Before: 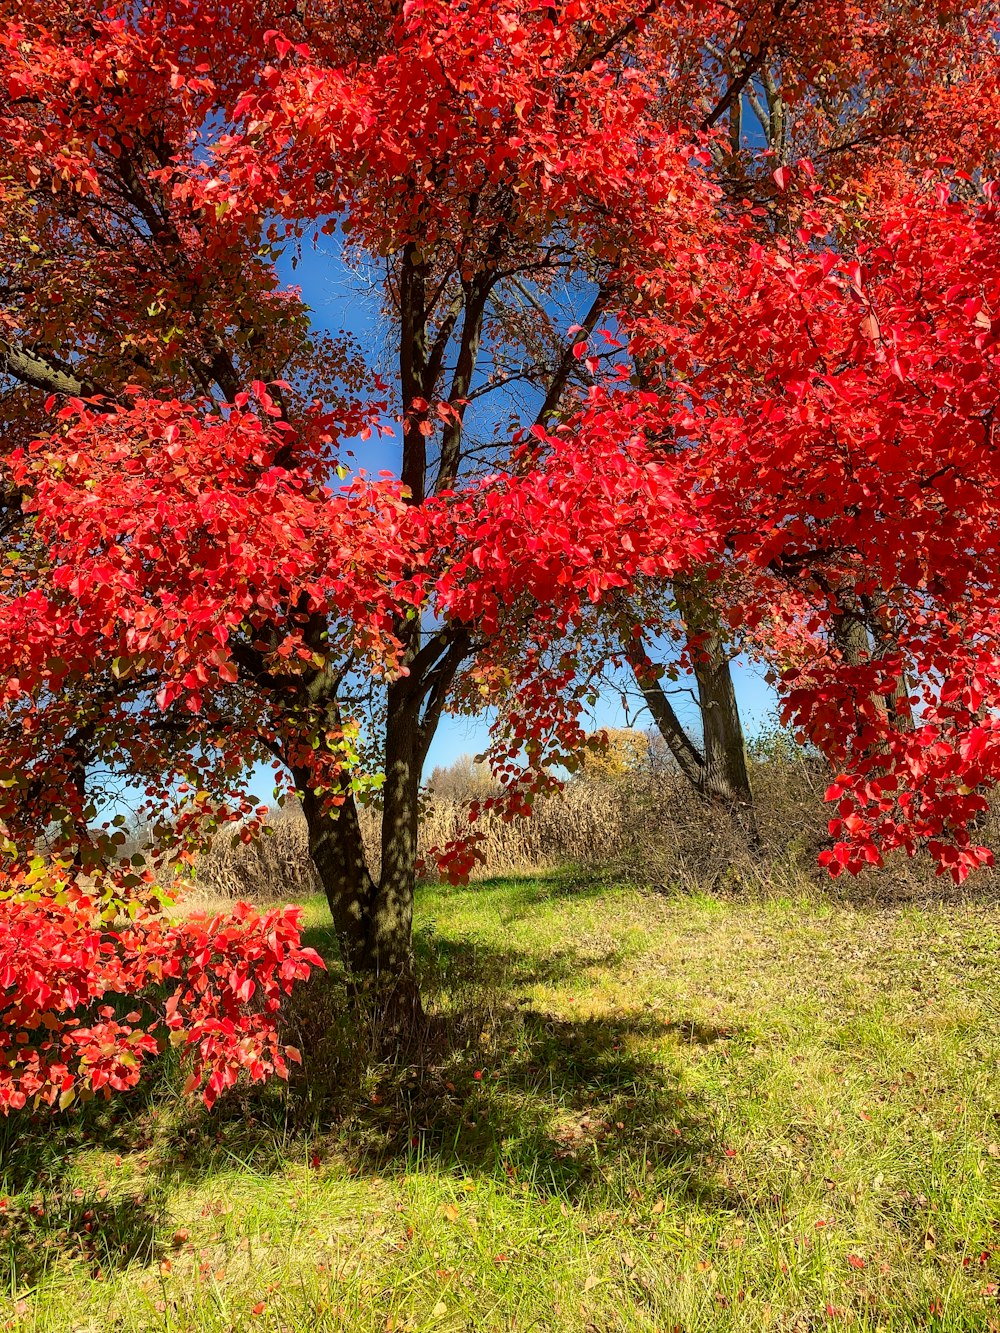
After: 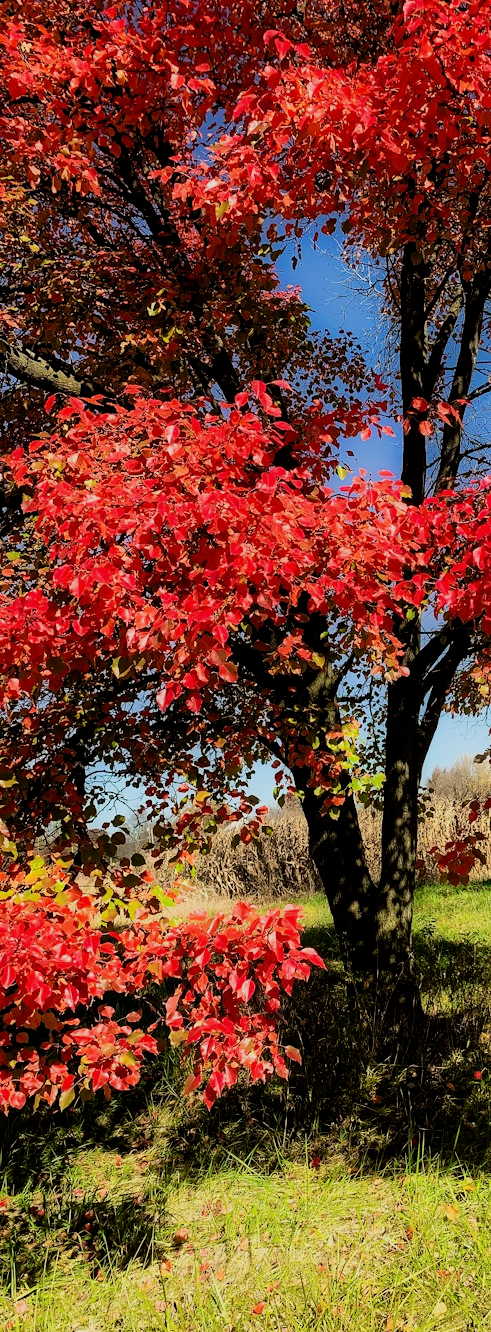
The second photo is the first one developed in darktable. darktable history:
filmic rgb: black relative exposure -5 EV, hardness 2.88, contrast 1.3, highlights saturation mix -30%
crop and rotate: left 0%, top 0%, right 50.845%
